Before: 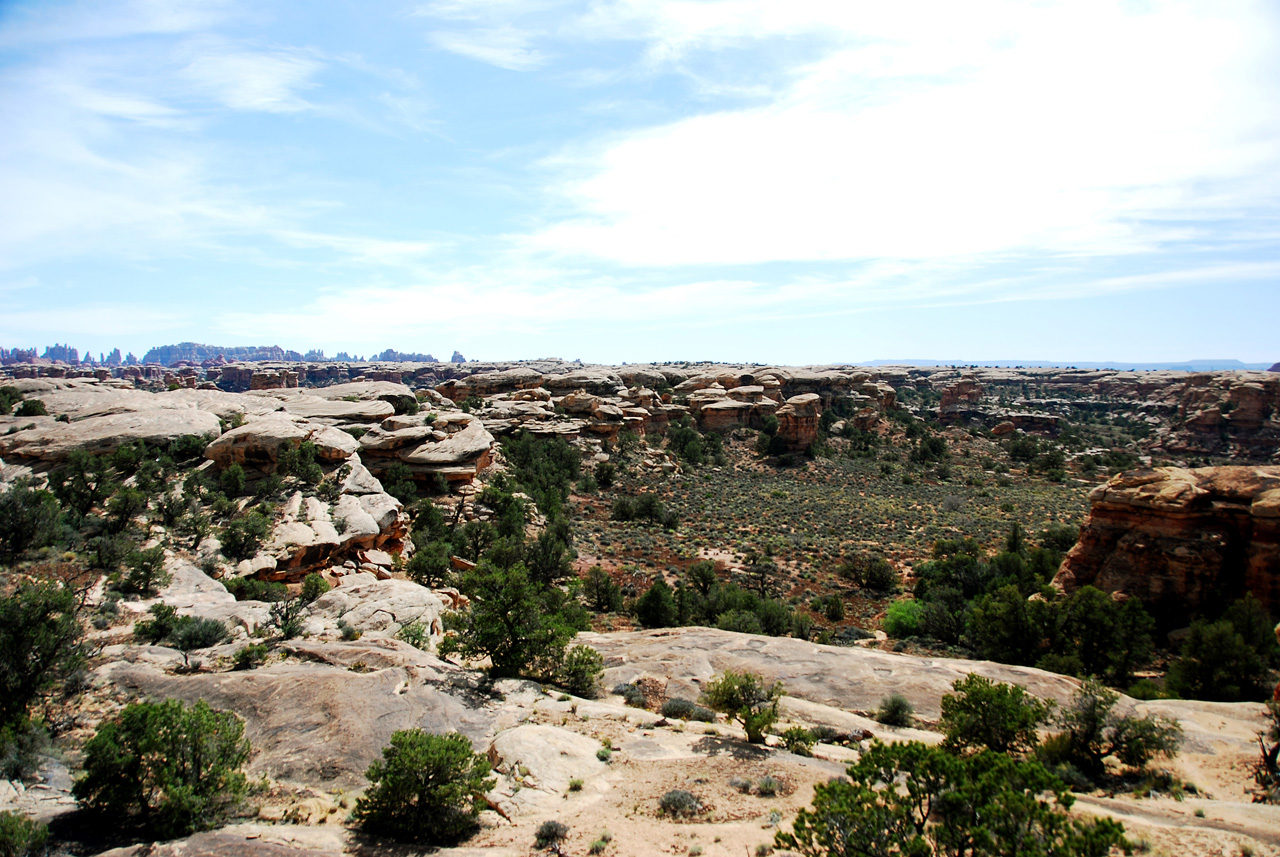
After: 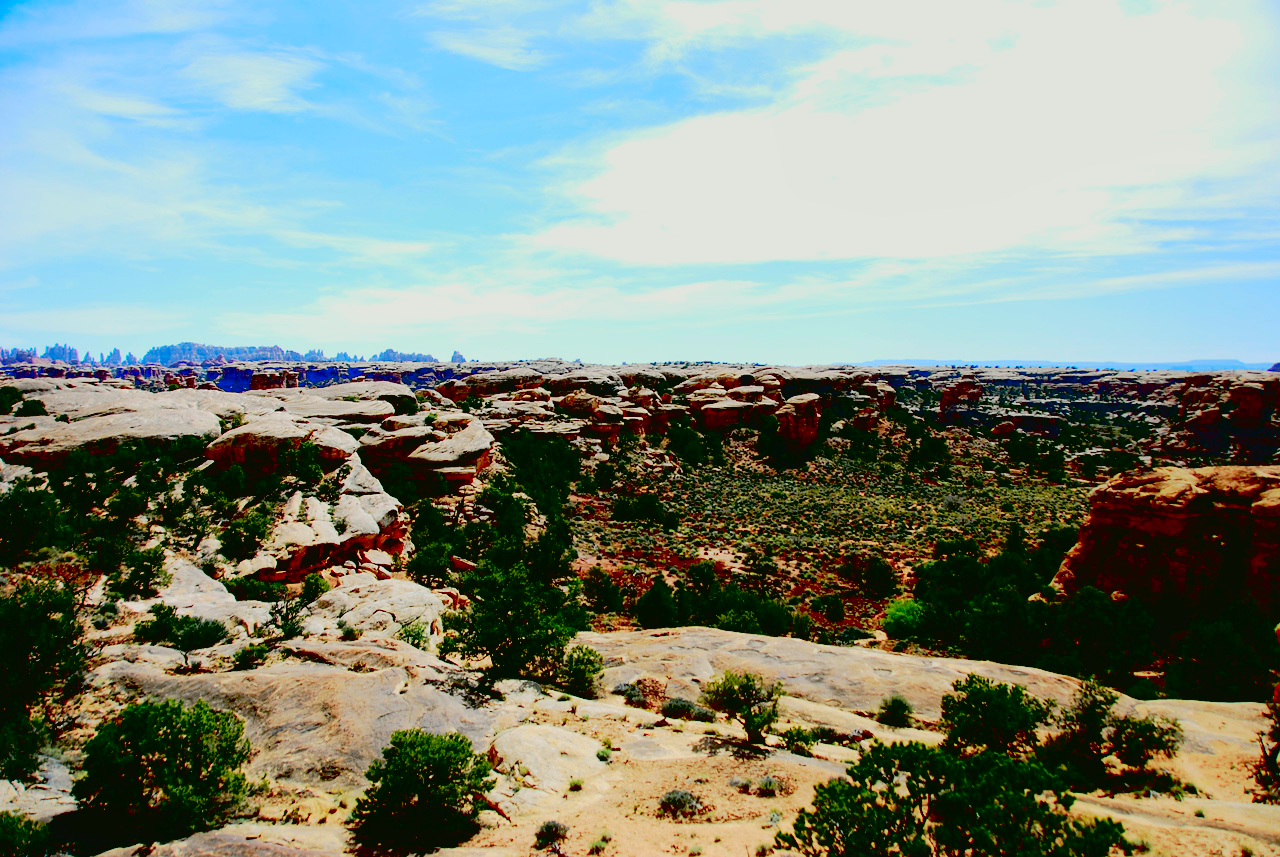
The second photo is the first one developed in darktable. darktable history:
exposure: black level correction 0.046, exposure -0.227 EV, compensate highlight preservation false
tone equalizer: -8 EV -0.432 EV, -7 EV -0.374 EV, -6 EV -0.317 EV, -5 EV -0.232 EV, -3 EV 0.255 EV, -2 EV 0.326 EV, -1 EV 0.403 EV, +0 EV 0.445 EV
shadows and highlights: on, module defaults
tone curve: curves: ch0 [(0, 0.017) (0.091, 0.04) (0.296, 0.276) (0.439, 0.482) (0.64, 0.729) (0.785, 0.817) (0.995, 0.917)]; ch1 [(0, 0) (0.384, 0.365) (0.463, 0.447) (0.486, 0.474) (0.503, 0.497) (0.526, 0.52) (0.555, 0.564) (0.578, 0.589) (0.638, 0.66) (0.766, 0.773) (1, 1)]; ch2 [(0, 0) (0.374, 0.344) (0.446, 0.443) (0.501, 0.509) (0.528, 0.522) (0.569, 0.593) (0.61, 0.646) (0.666, 0.688) (1, 1)], color space Lab, independent channels, preserve colors none
